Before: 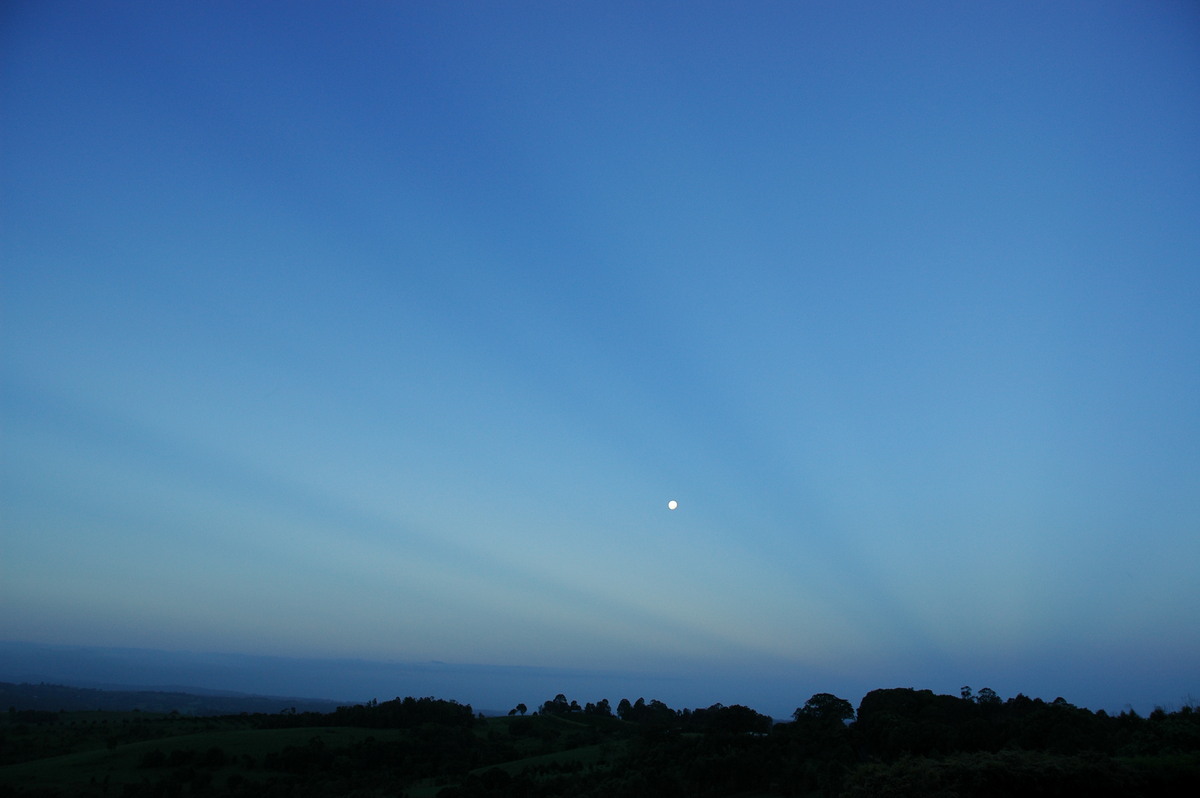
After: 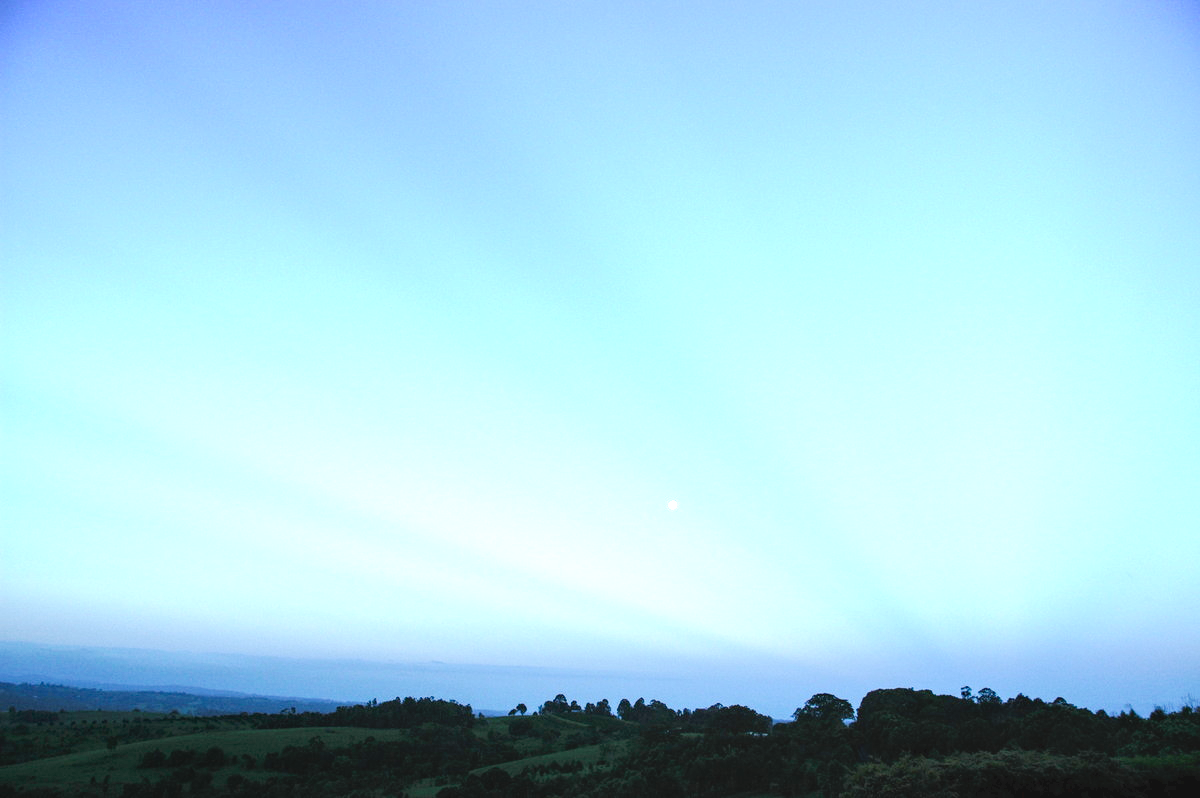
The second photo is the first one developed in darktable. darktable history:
local contrast: on, module defaults
exposure: exposure 1.997 EV, compensate highlight preservation false
tone curve: curves: ch0 [(0, 0) (0.003, 0.014) (0.011, 0.019) (0.025, 0.026) (0.044, 0.037) (0.069, 0.053) (0.1, 0.083) (0.136, 0.121) (0.177, 0.163) (0.224, 0.22) (0.277, 0.281) (0.335, 0.354) (0.399, 0.436) (0.468, 0.526) (0.543, 0.612) (0.623, 0.706) (0.709, 0.79) (0.801, 0.858) (0.898, 0.925) (1, 1)], preserve colors none
